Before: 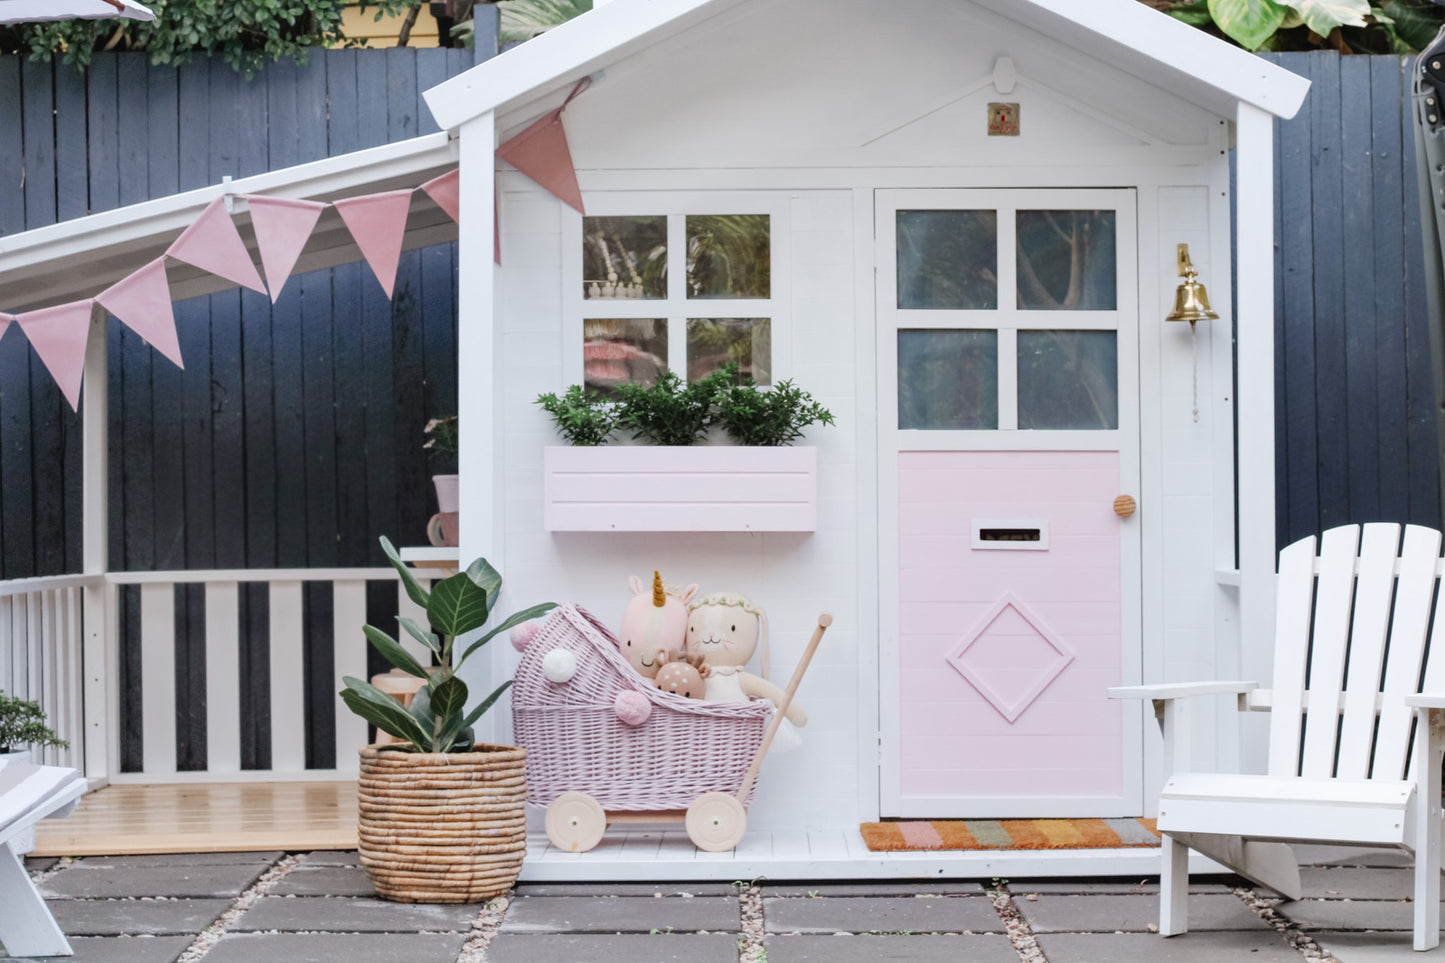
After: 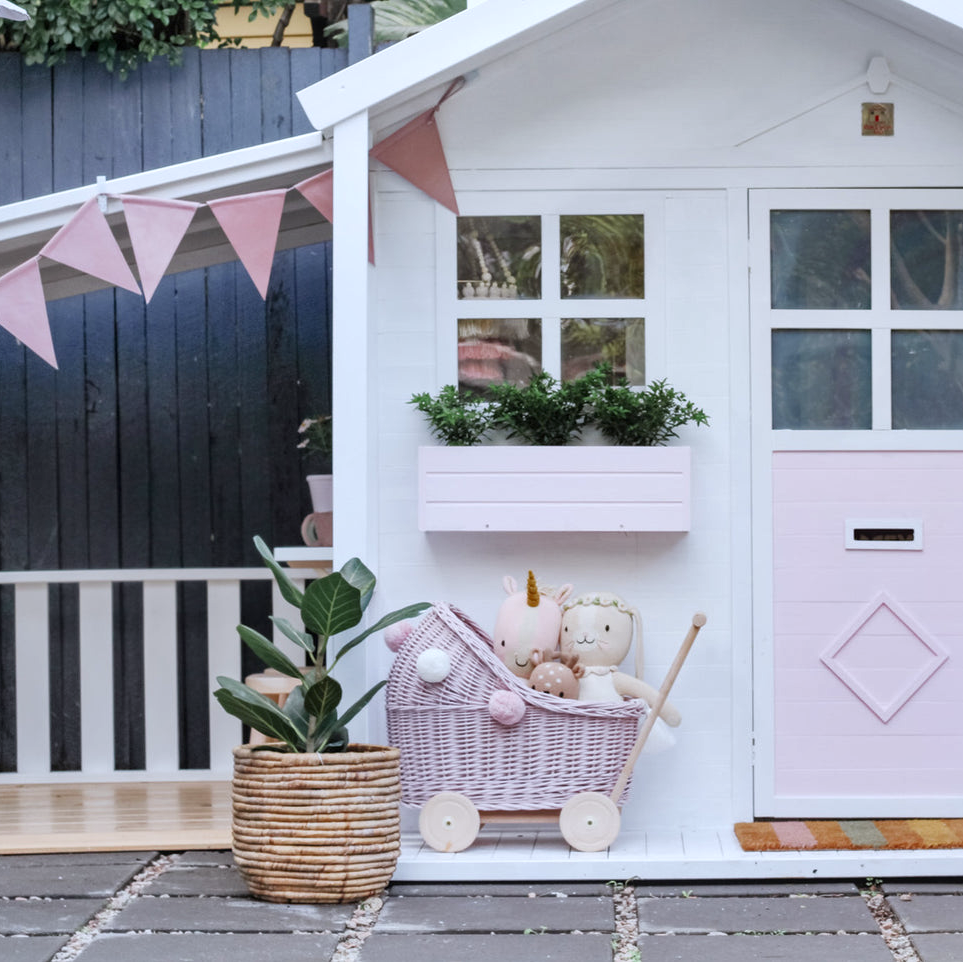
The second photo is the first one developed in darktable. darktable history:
crop and rotate: left 8.786%, right 24.548%
local contrast: mode bilateral grid, contrast 20, coarseness 50, detail 132%, midtone range 0.2
white balance: red 0.967, blue 1.049
